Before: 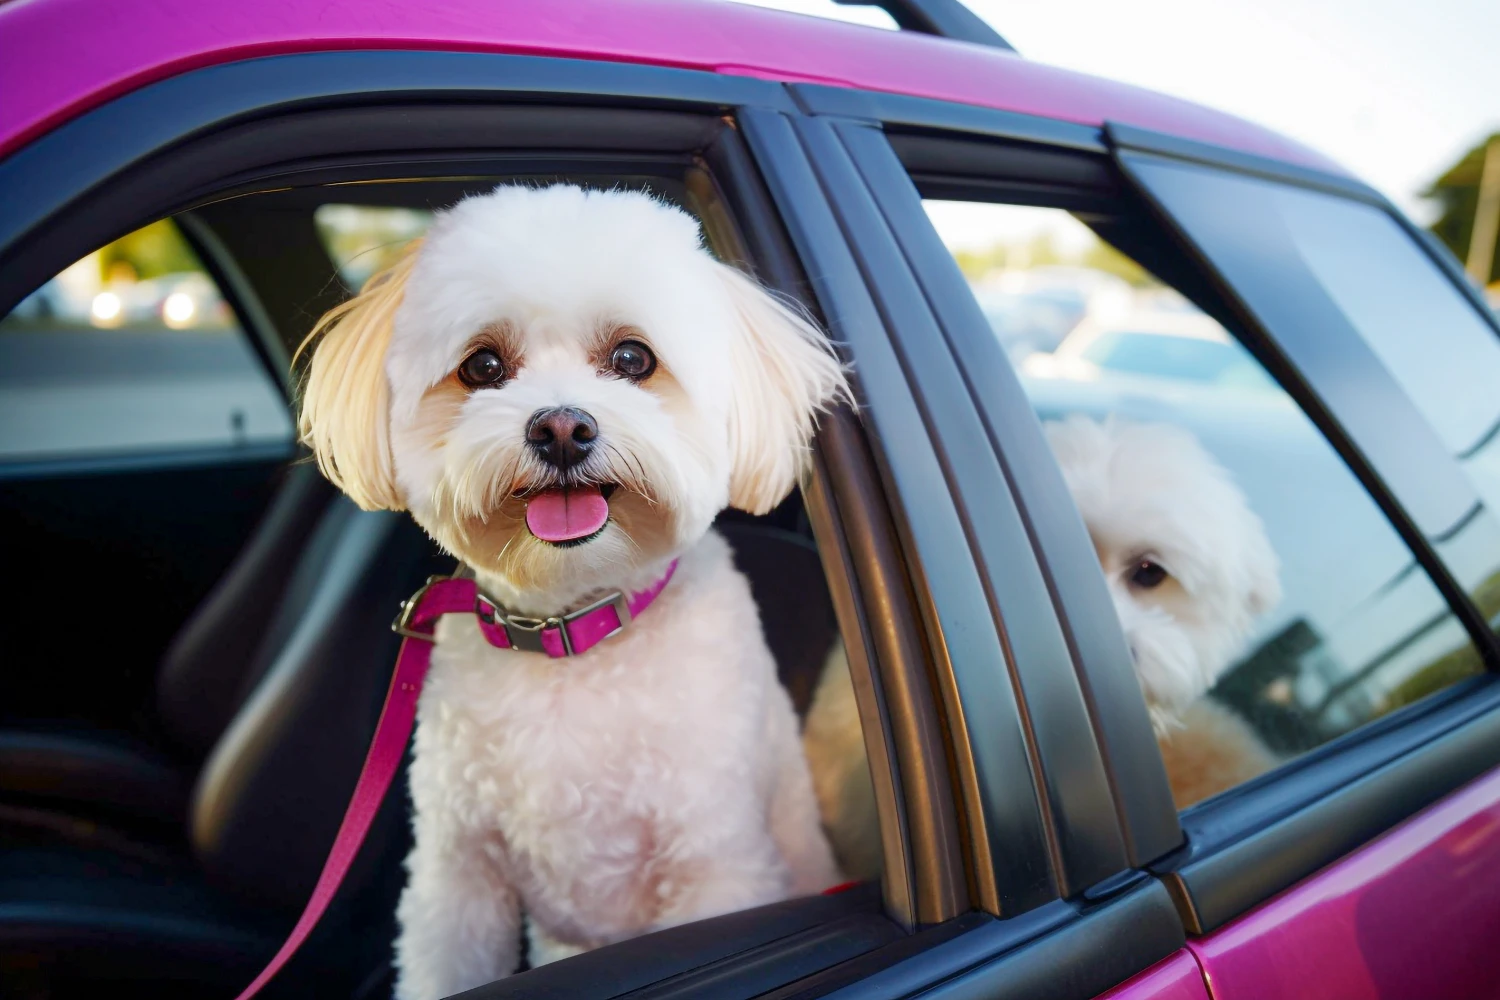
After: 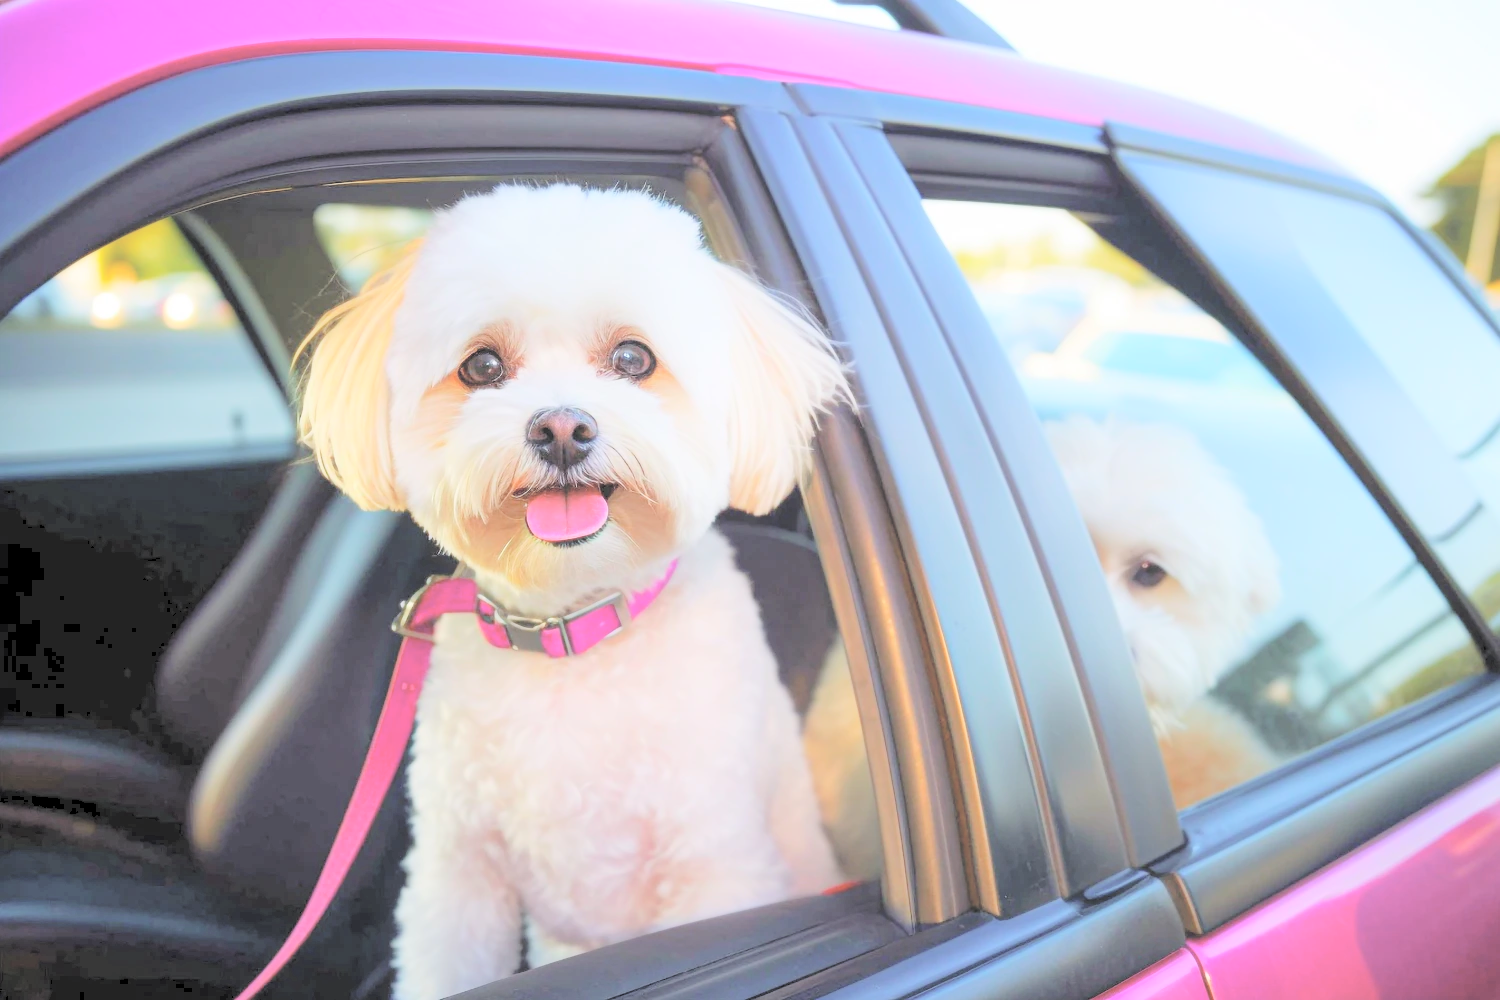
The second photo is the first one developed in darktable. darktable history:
contrast brightness saturation: brightness 0.985
